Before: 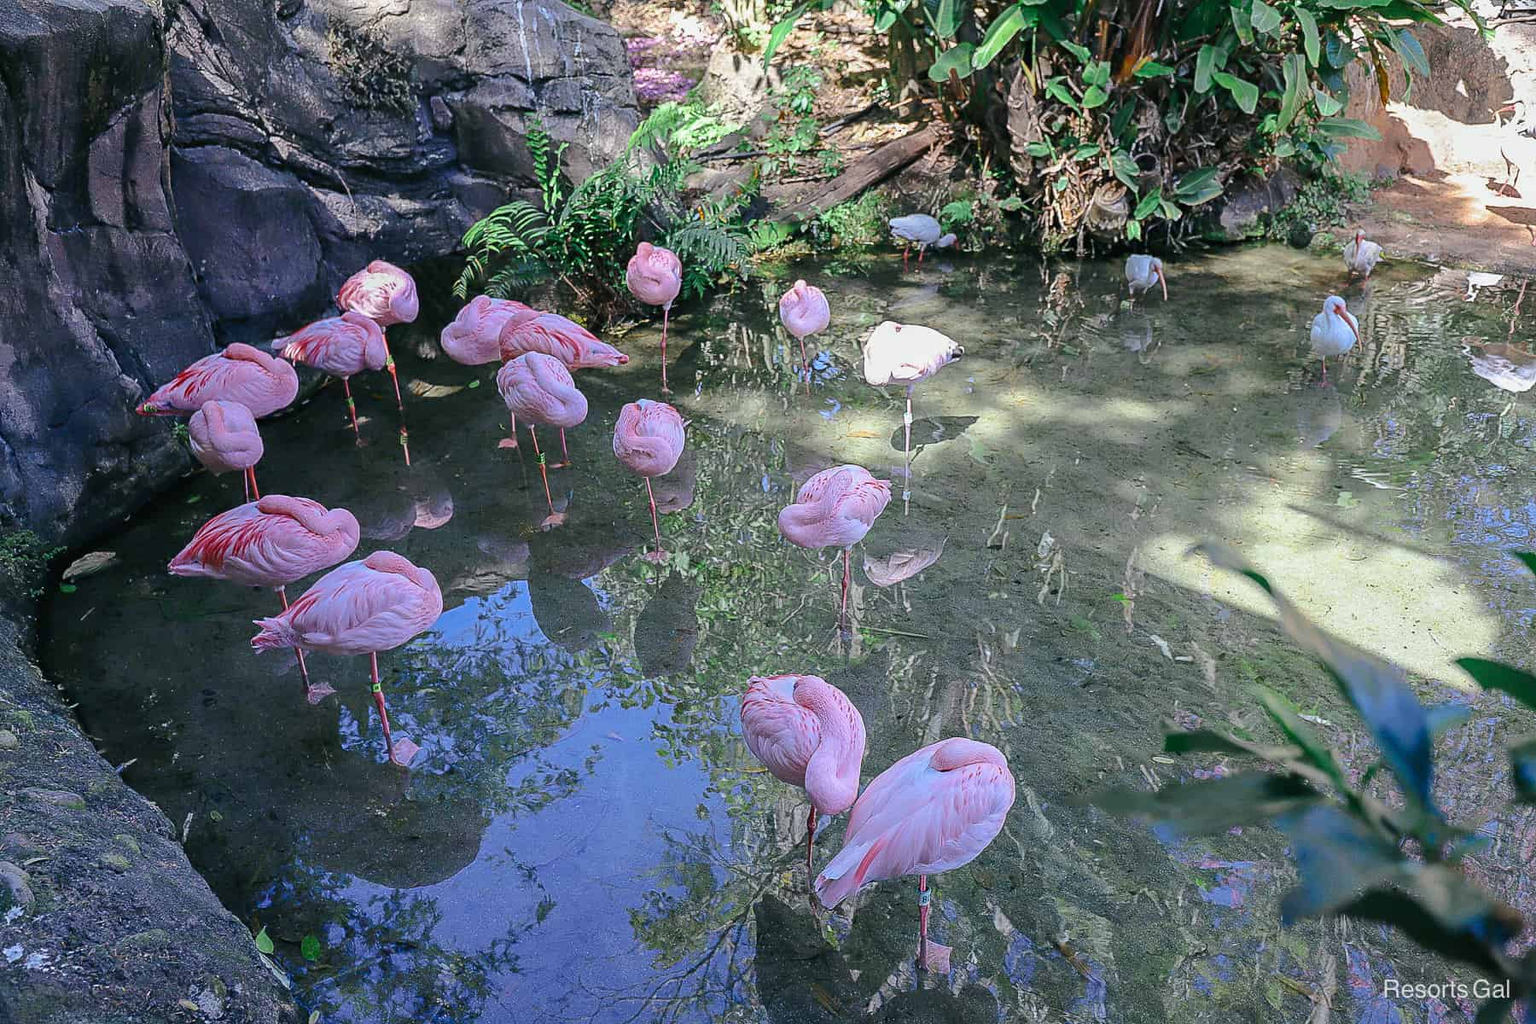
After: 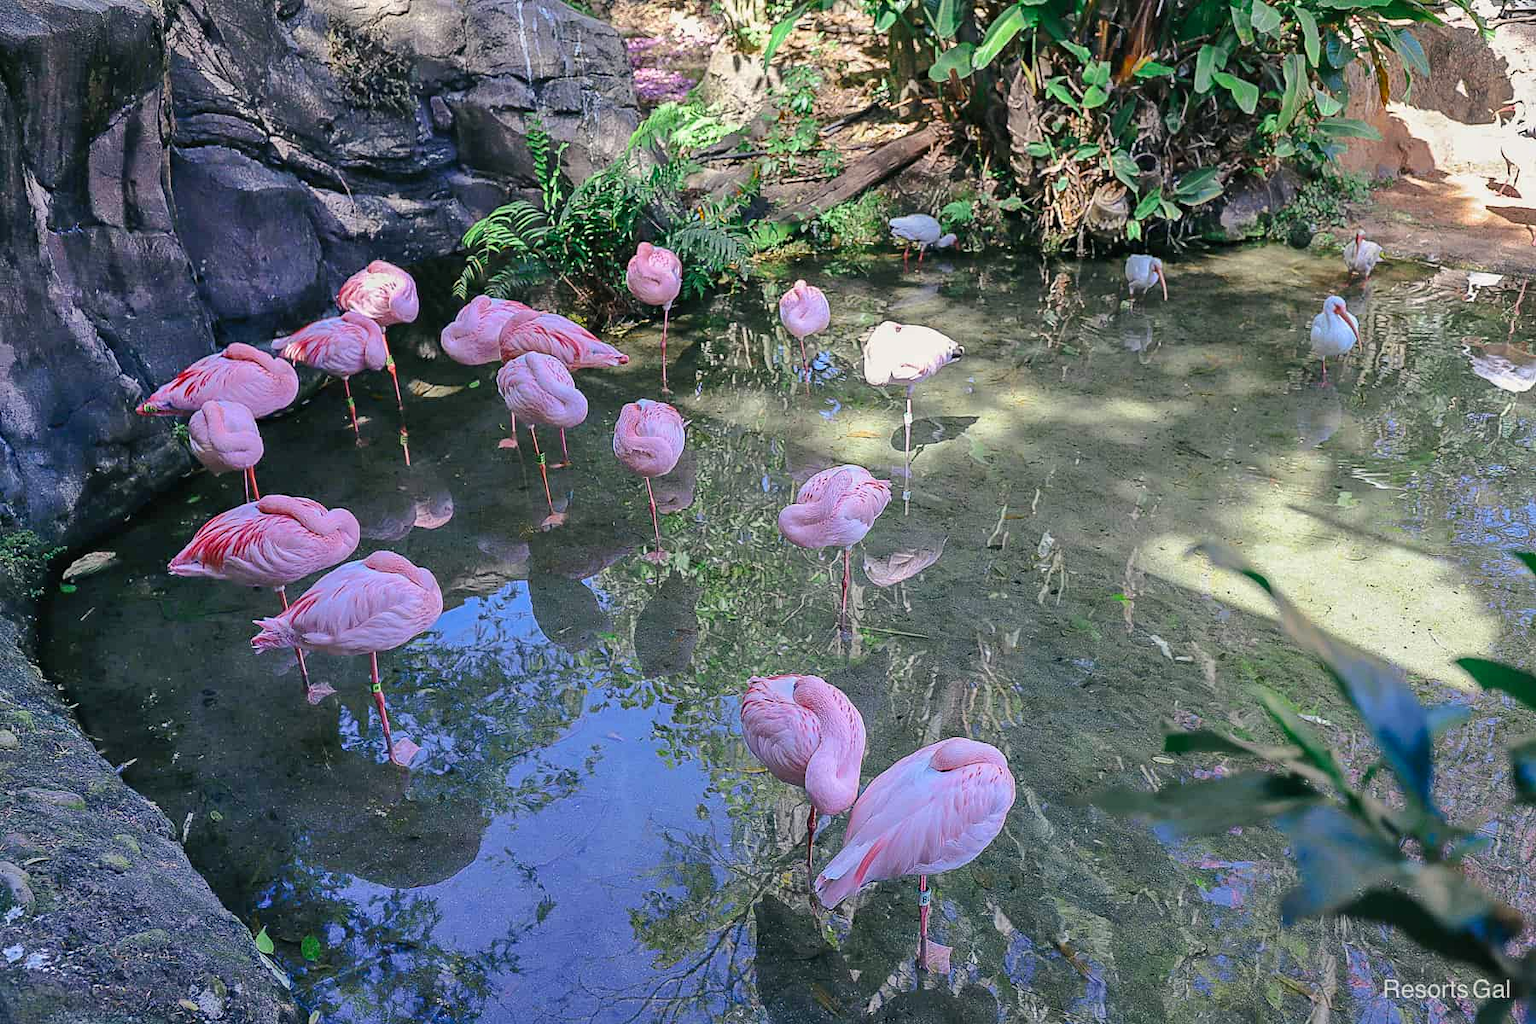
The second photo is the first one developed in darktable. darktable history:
shadows and highlights: low approximation 0.01, soften with gaussian
color correction: highlights a* 0.875, highlights b* 2.87, saturation 1.09
